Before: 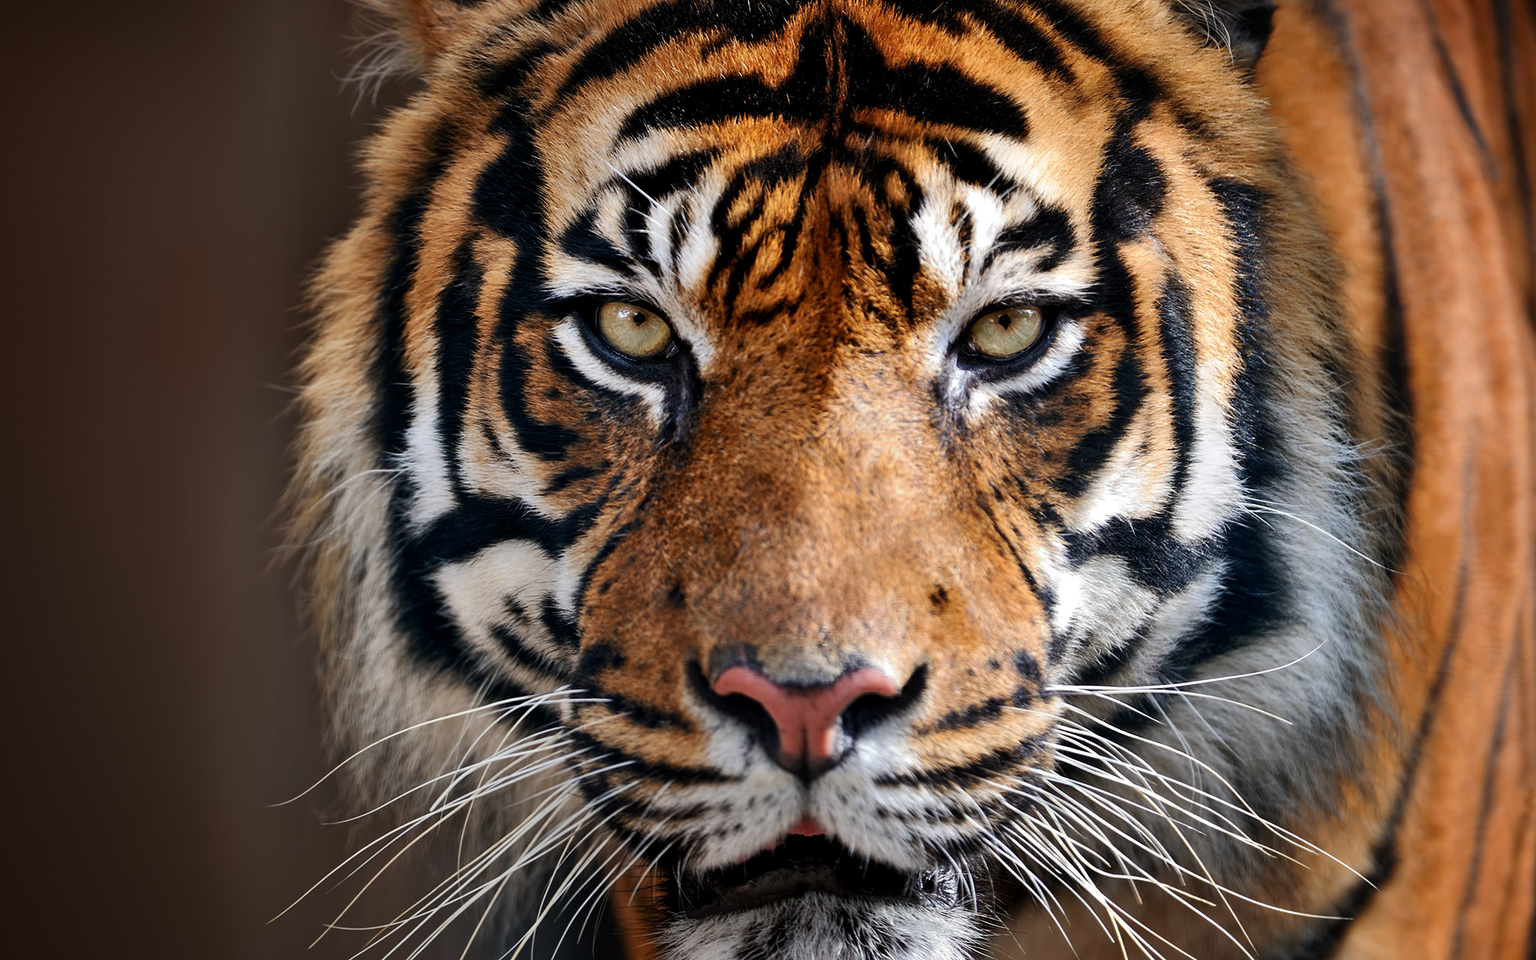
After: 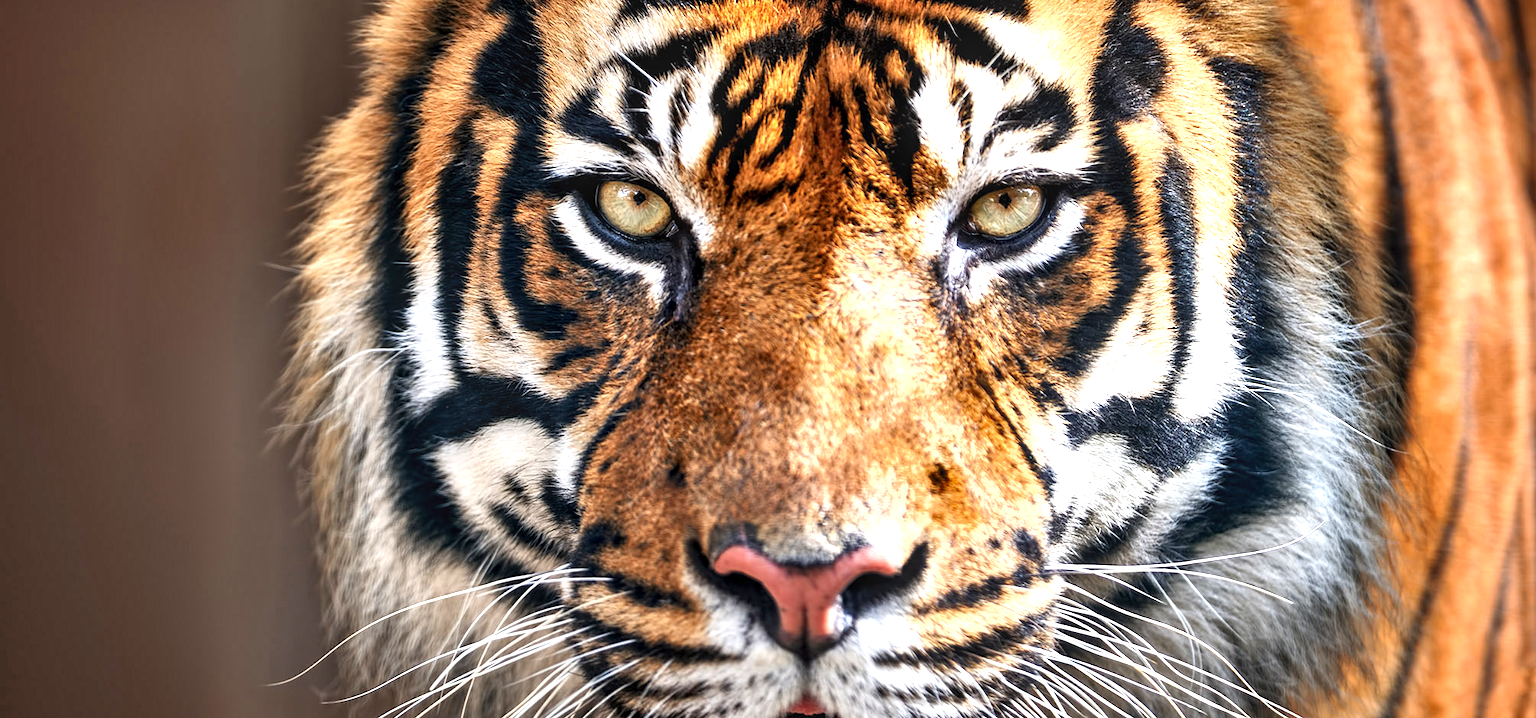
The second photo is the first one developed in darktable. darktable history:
local contrast: detail 130%
exposure: black level correction 0, exposure 1.104 EV, compensate exposure bias true, compensate highlight preservation false
shadows and highlights: low approximation 0.01, soften with gaussian
crop and rotate: top 12.65%, bottom 12.403%
